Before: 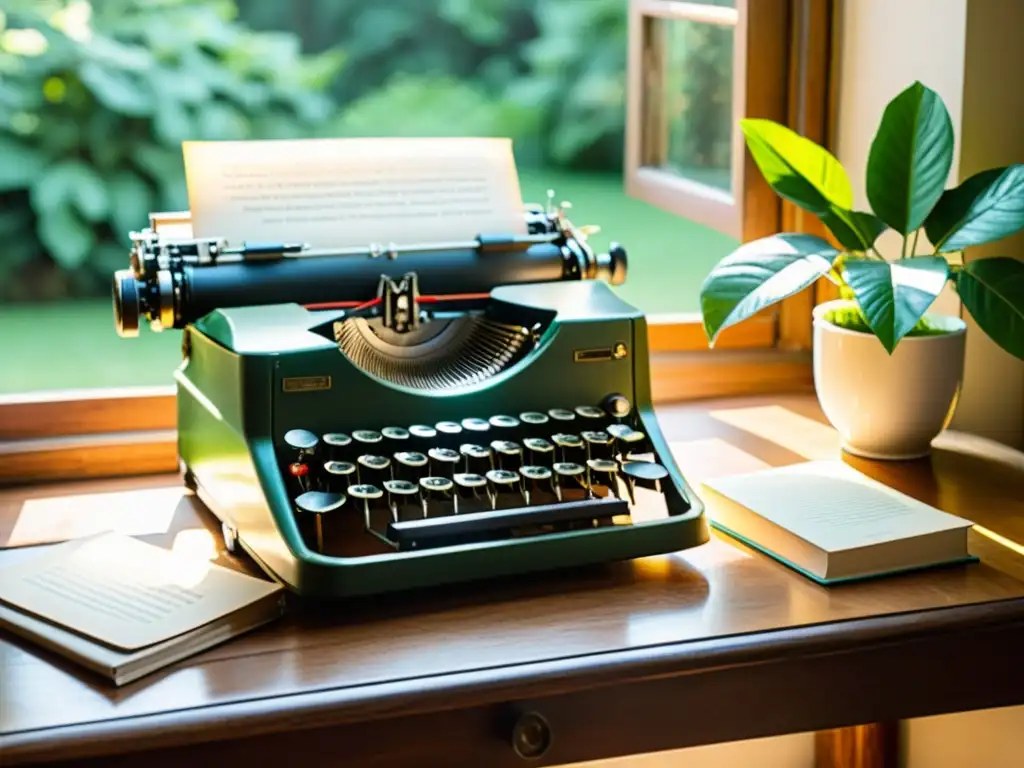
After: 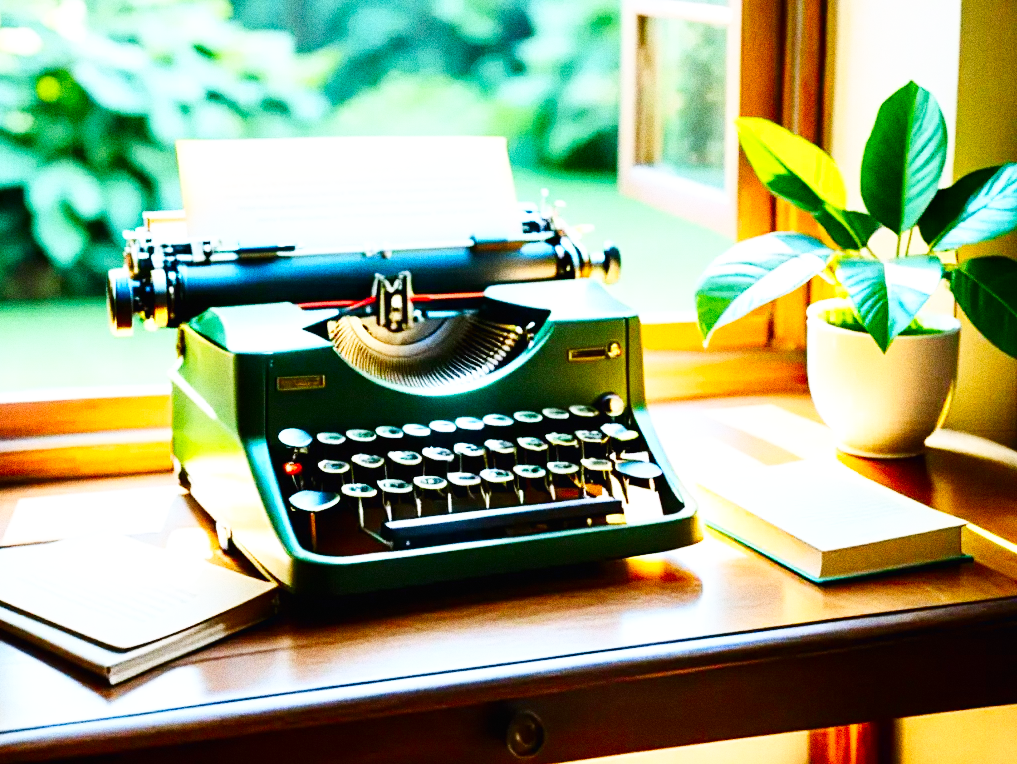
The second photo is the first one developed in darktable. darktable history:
base curve: curves: ch0 [(0, 0.003) (0.001, 0.002) (0.006, 0.004) (0.02, 0.022) (0.048, 0.086) (0.094, 0.234) (0.162, 0.431) (0.258, 0.629) (0.385, 0.8) (0.548, 0.918) (0.751, 0.988) (1, 1)], preserve colors none
contrast brightness saturation: contrast 0.16, saturation 0.32
white balance: red 0.967, blue 1.049
grain: coarseness 0.09 ISO, strength 40%
crop and rotate: left 0.614%, top 0.179%, bottom 0.309%
tone equalizer: on, module defaults
